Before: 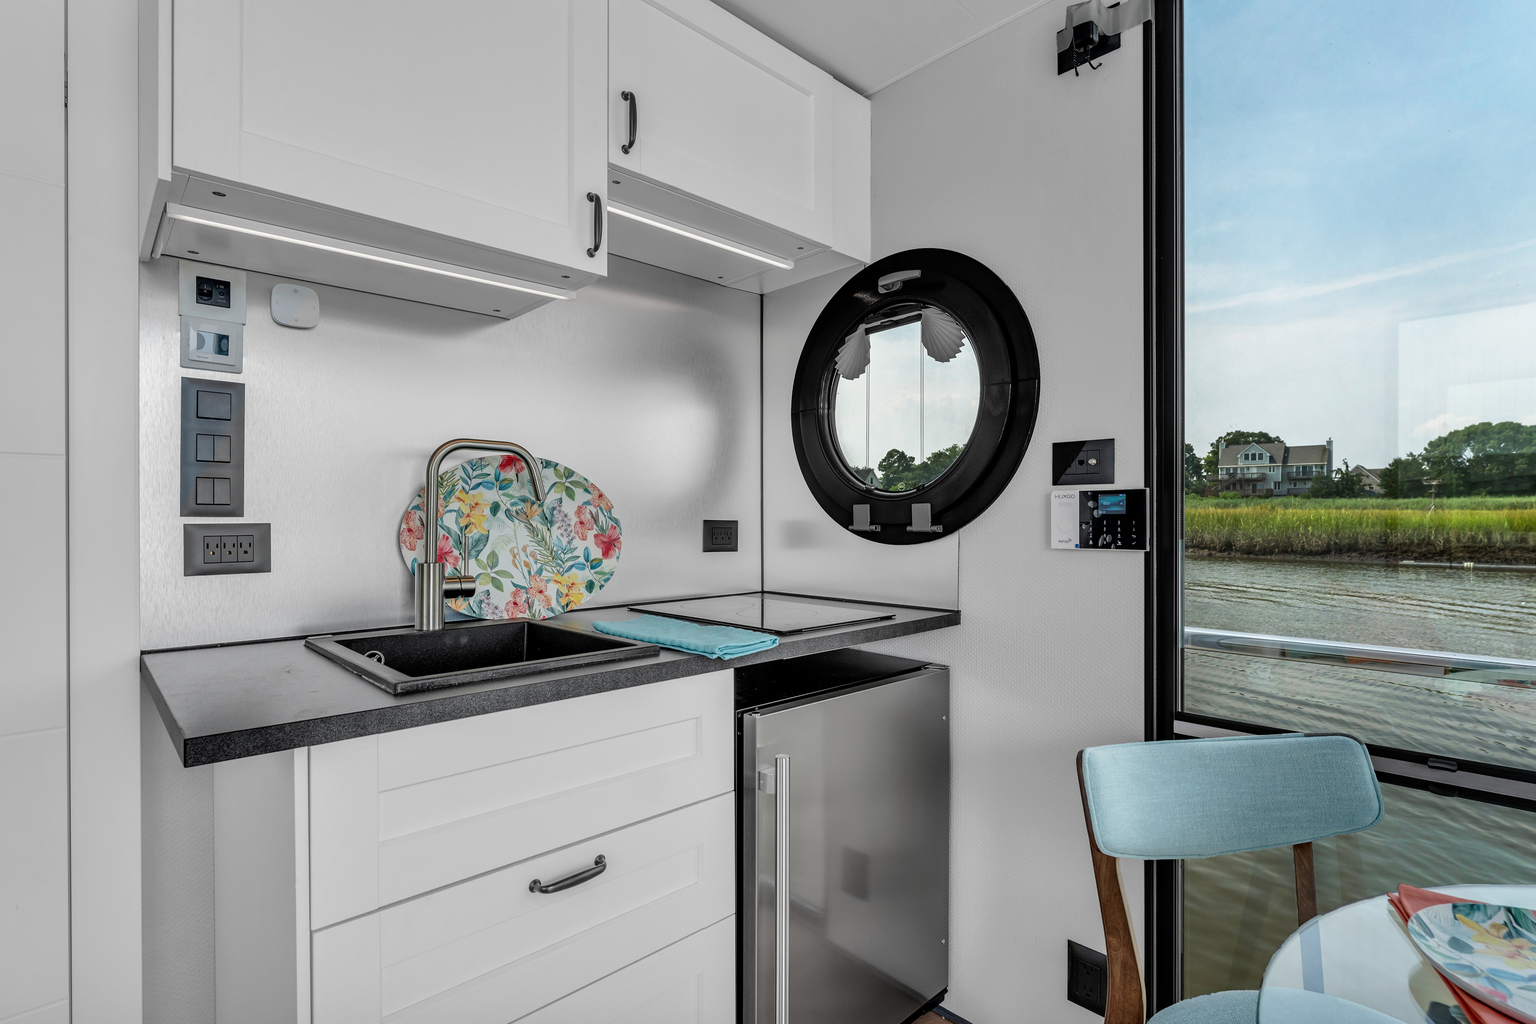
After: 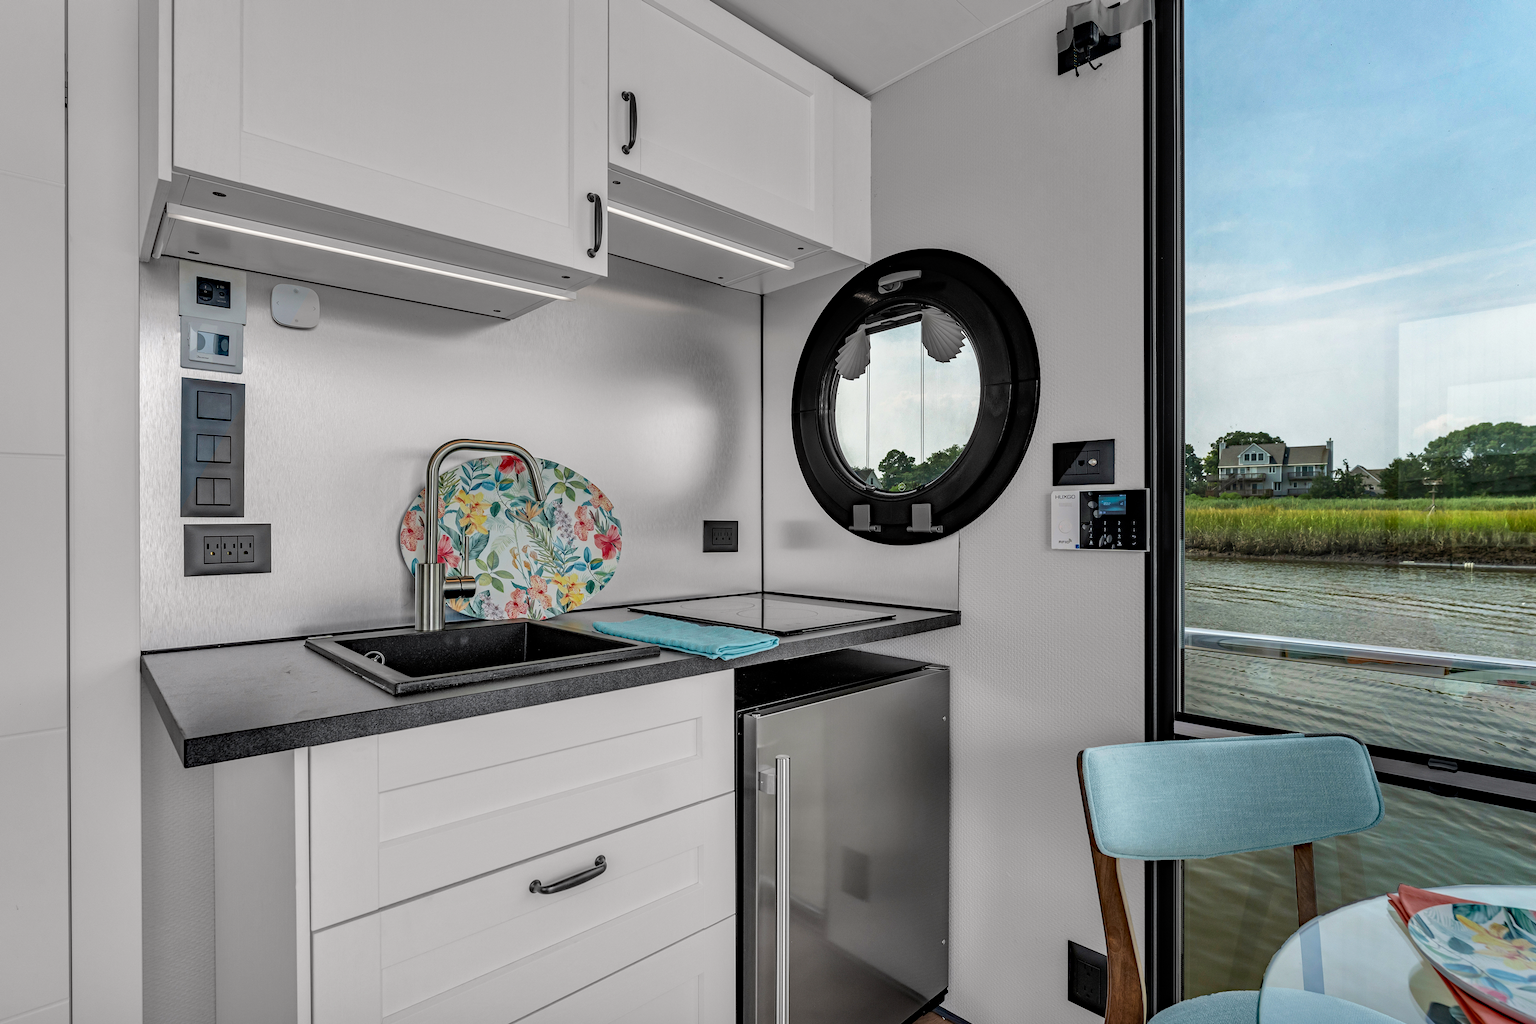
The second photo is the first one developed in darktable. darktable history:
haze removal: strength 0.256, distance 0.254, compatibility mode true, adaptive false
